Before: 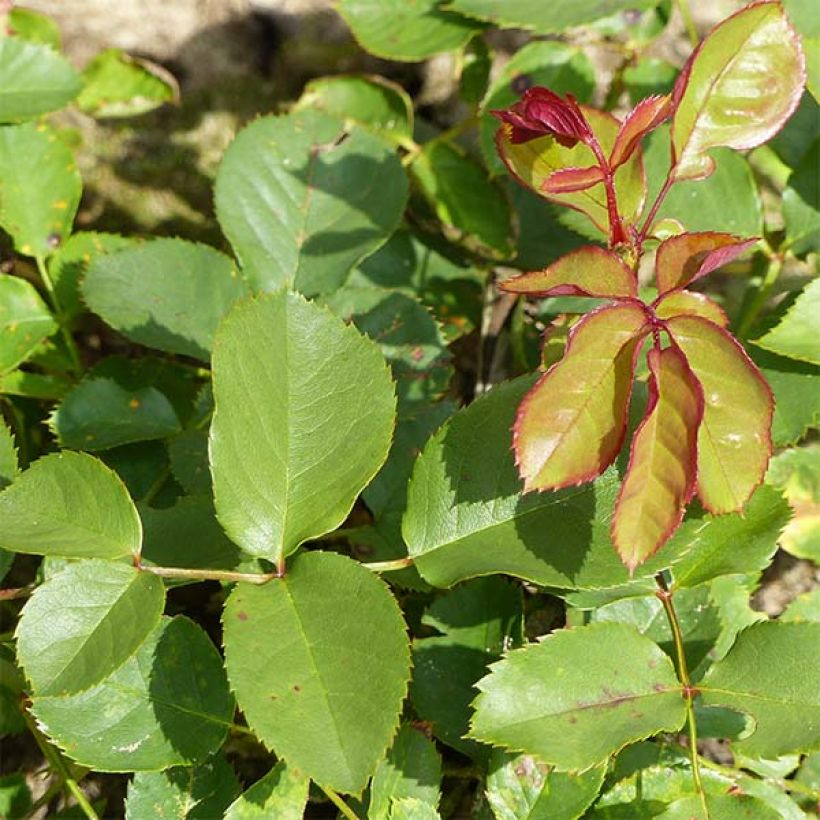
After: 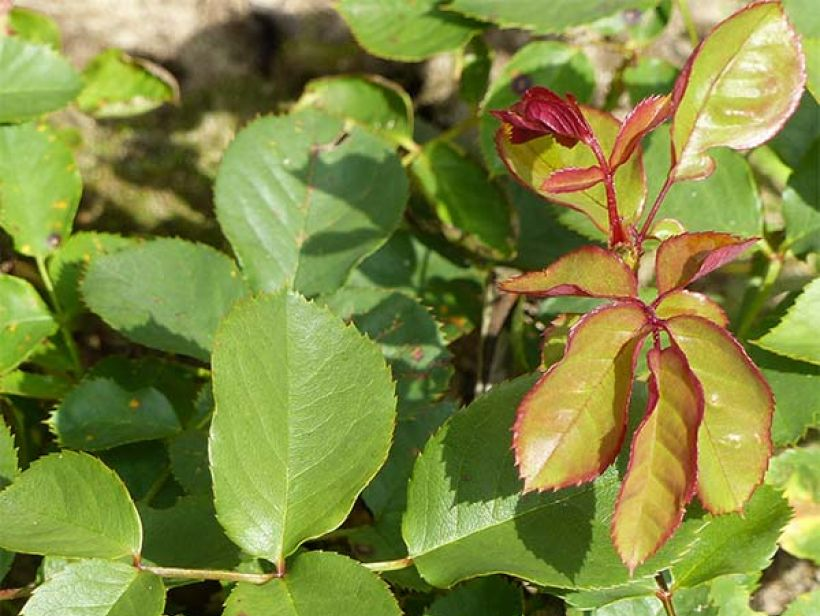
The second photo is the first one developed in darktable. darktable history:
crop: bottom 24.844%
